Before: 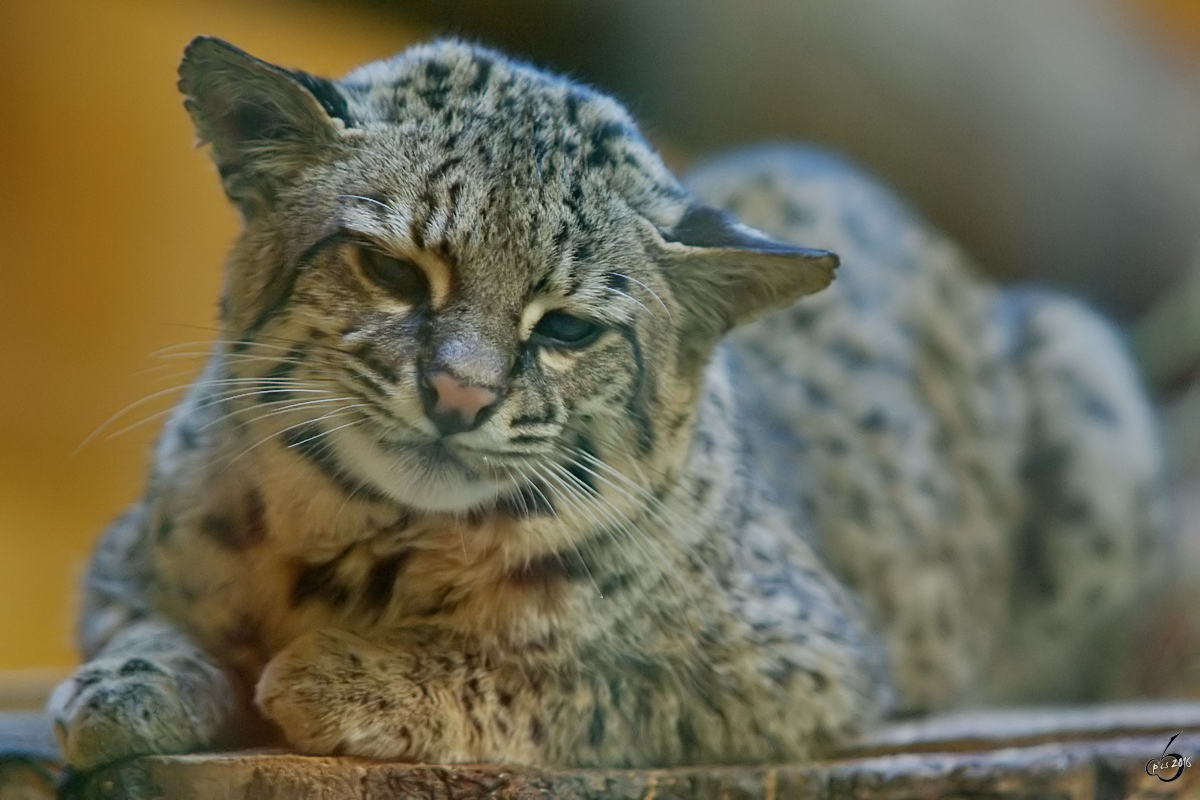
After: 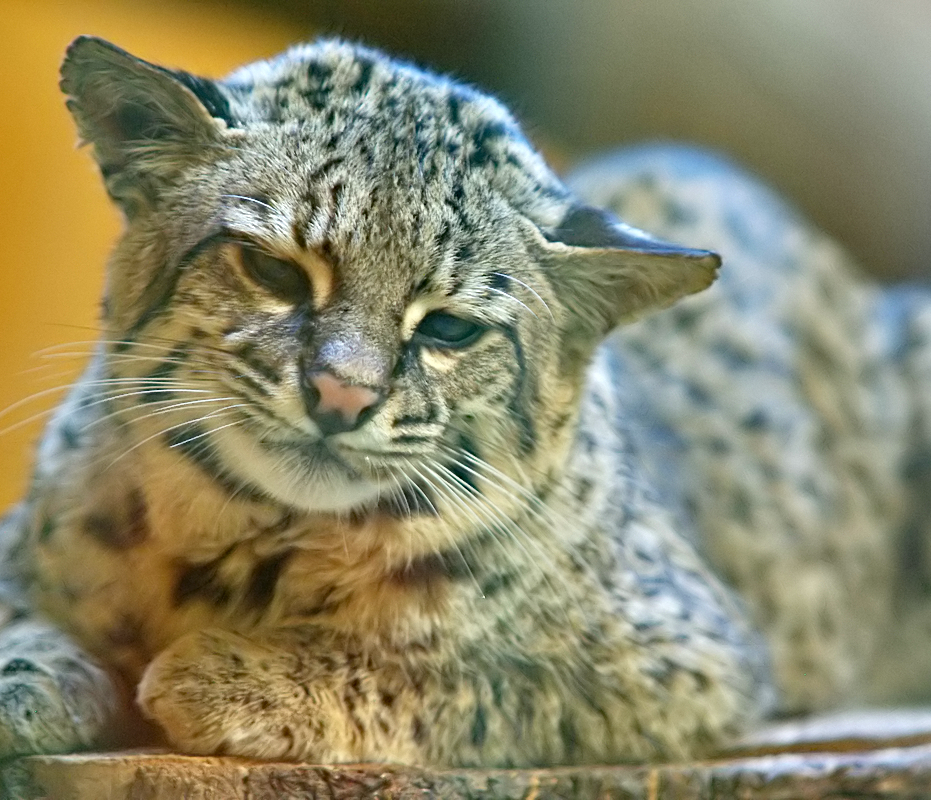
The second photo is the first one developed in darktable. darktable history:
exposure: black level correction -0.001, exposure 0.902 EV, compensate highlight preservation false
haze removal: adaptive false
crop: left 9.895%, right 12.444%
